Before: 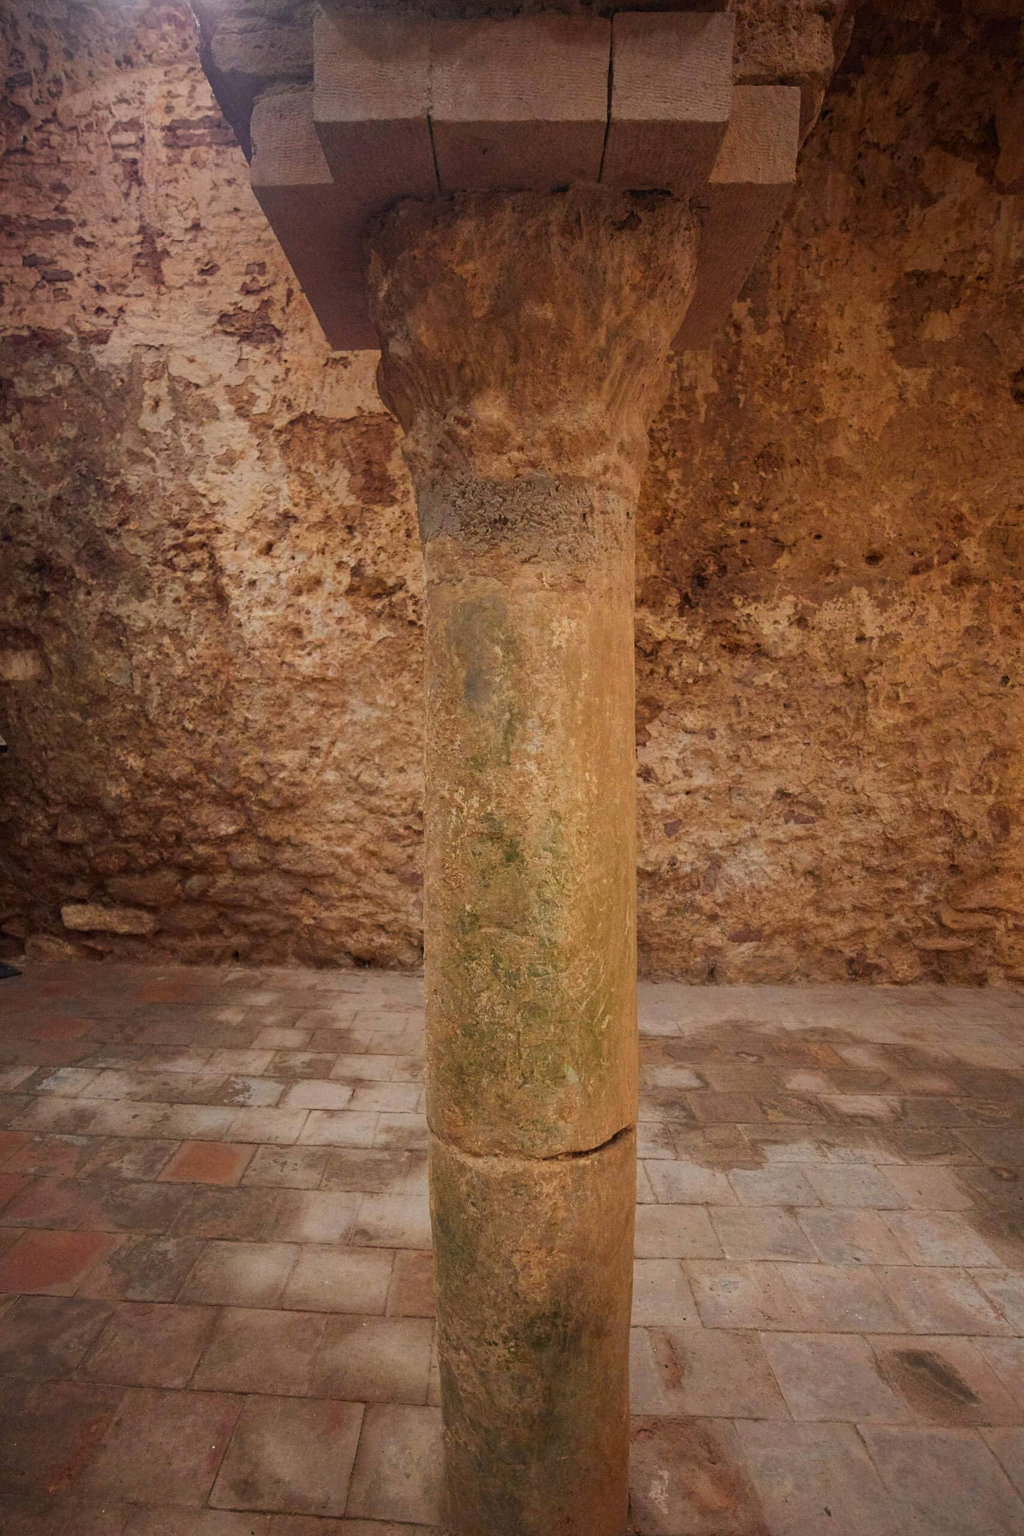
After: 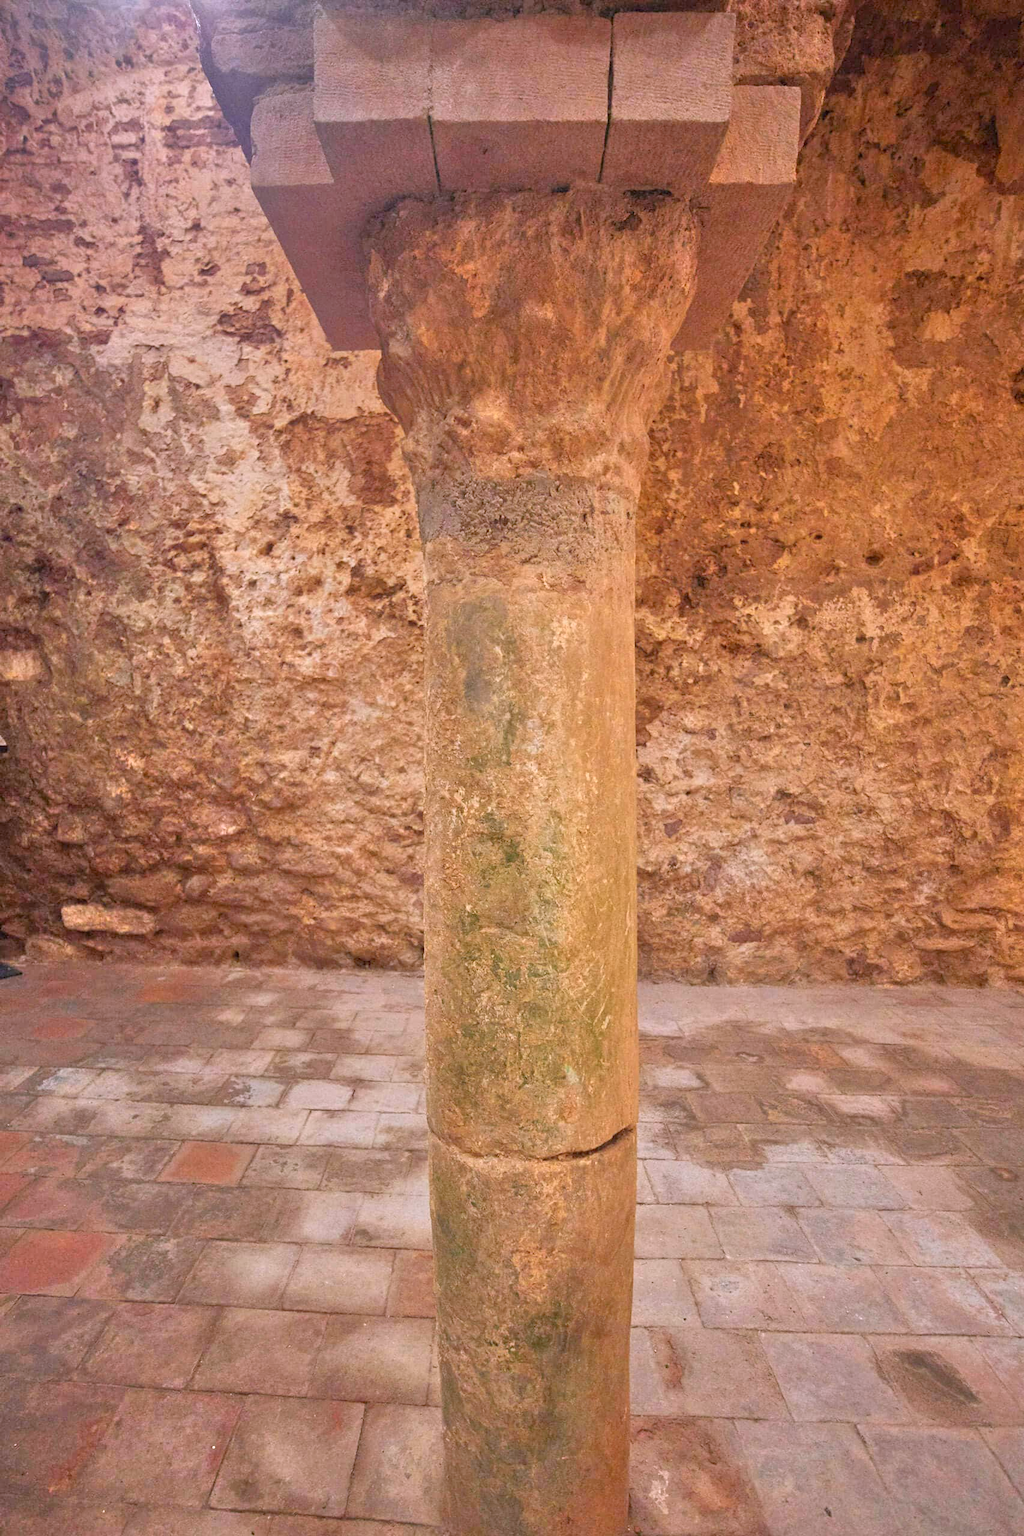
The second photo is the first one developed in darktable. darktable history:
tone equalizer: -8 EV 2 EV, -7 EV 2 EV, -6 EV 2 EV, -5 EV 2 EV, -4 EV 2 EV, -3 EV 1.5 EV, -2 EV 1 EV, -1 EV 0.5 EV
white balance: red 1.004, blue 1.096
